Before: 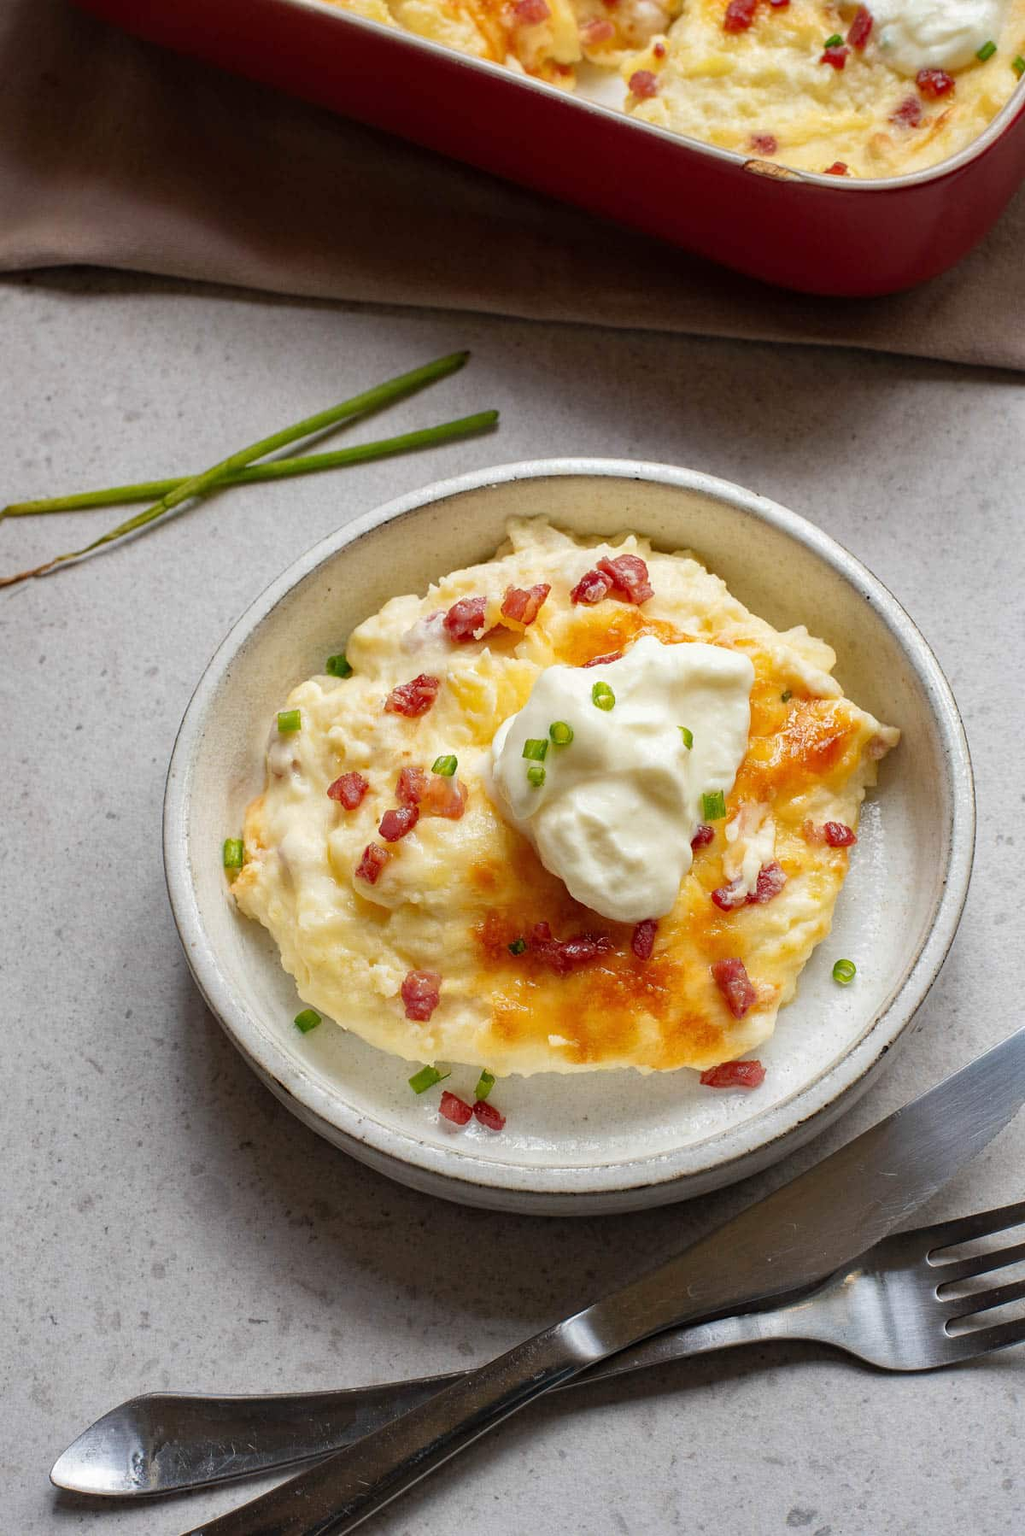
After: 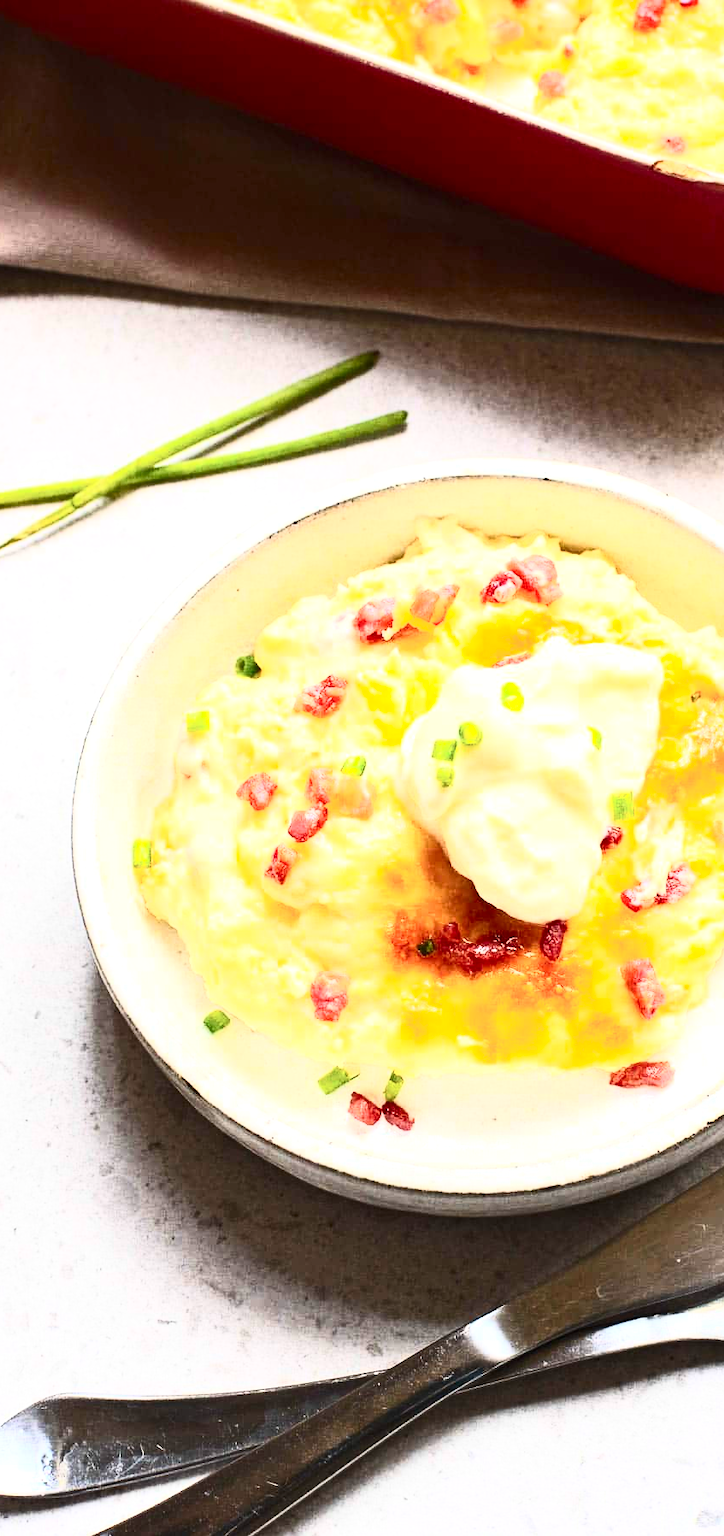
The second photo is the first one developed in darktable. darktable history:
contrast brightness saturation: contrast 0.627, brightness 0.354, saturation 0.142
crop and rotate: left 8.961%, right 20.304%
exposure: black level correction 0, exposure 1.001 EV, compensate exposure bias true, compensate highlight preservation false
